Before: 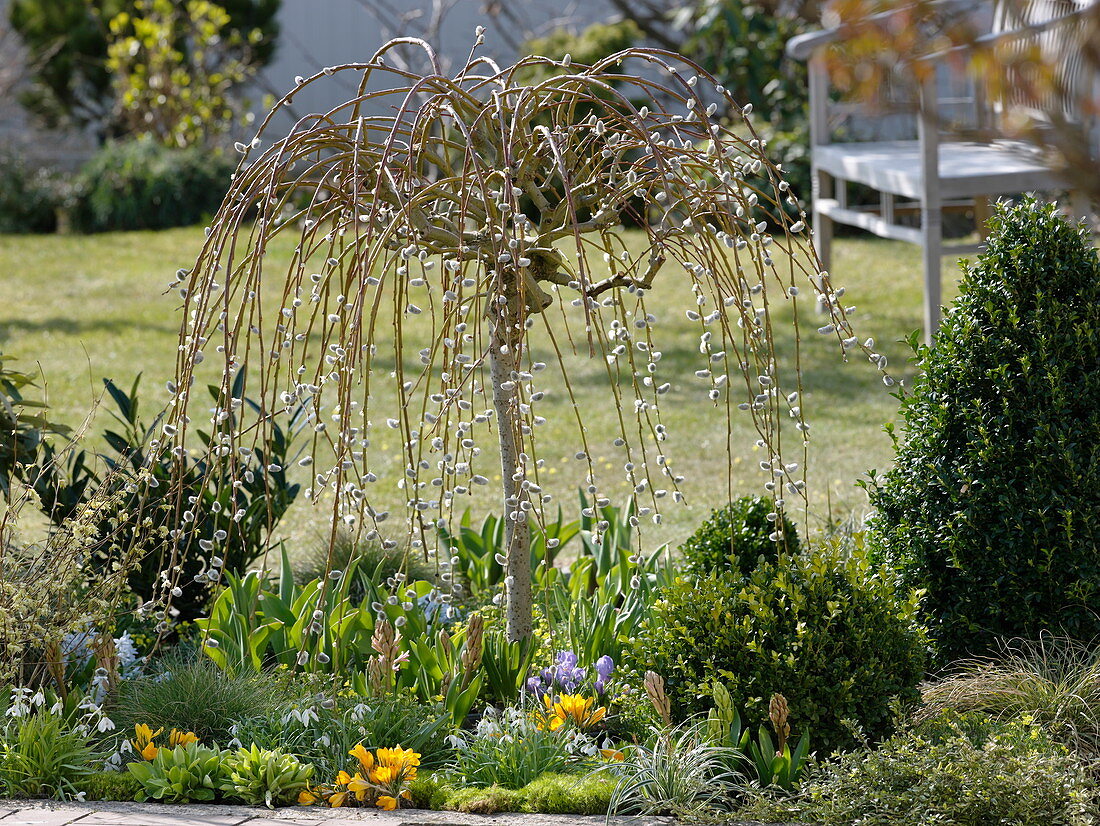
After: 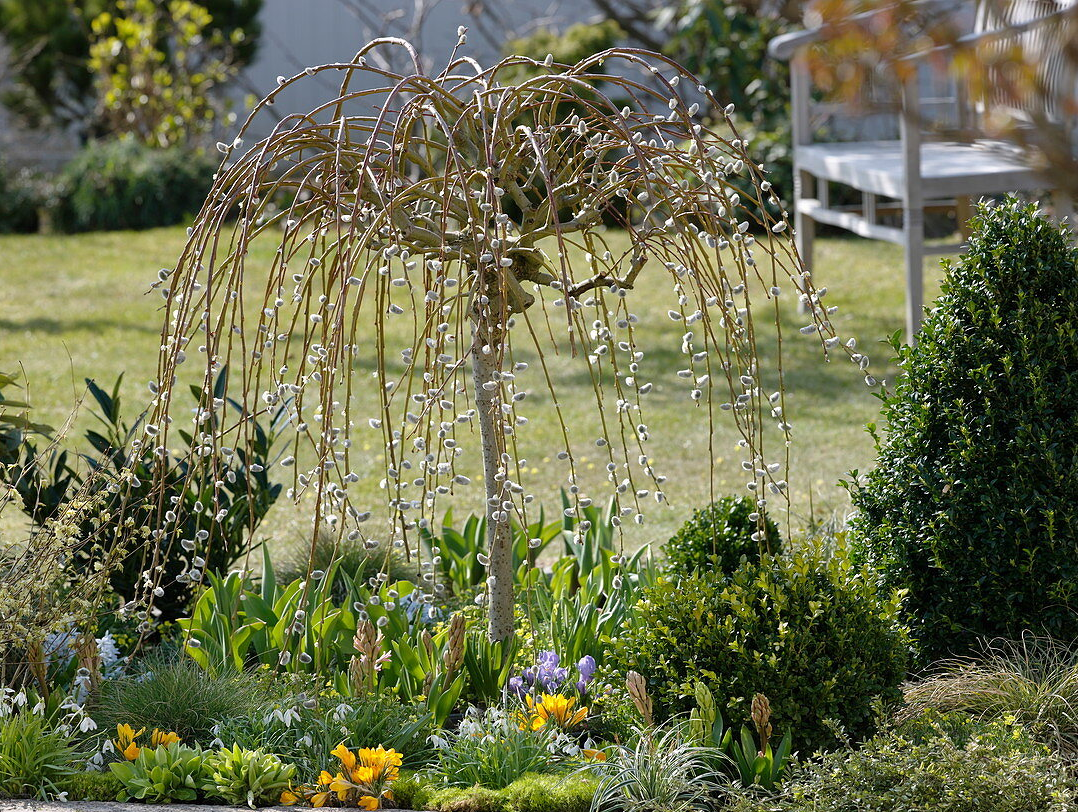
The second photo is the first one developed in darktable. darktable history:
crop: left 1.638%, right 0.275%, bottom 1.594%
